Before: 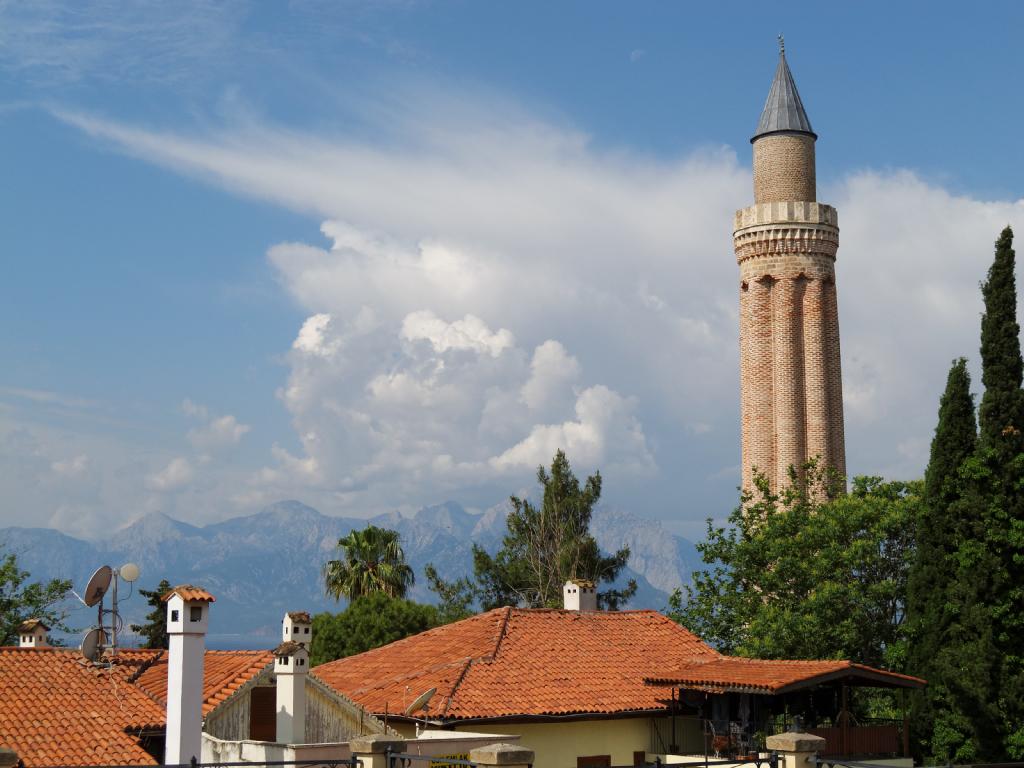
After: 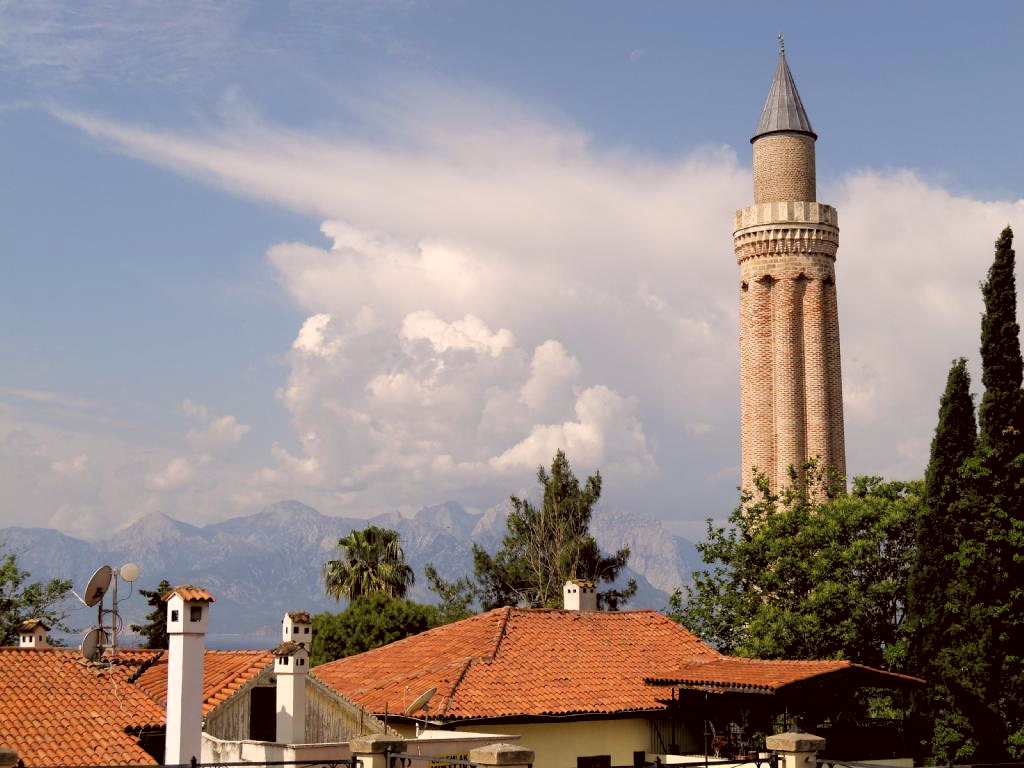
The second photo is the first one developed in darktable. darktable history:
rgb levels: levels [[0.013, 0.434, 0.89], [0, 0.5, 1], [0, 0.5, 1]]
color correction: highlights a* 6.27, highlights b* 8.19, shadows a* 5.94, shadows b* 7.23, saturation 0.9
